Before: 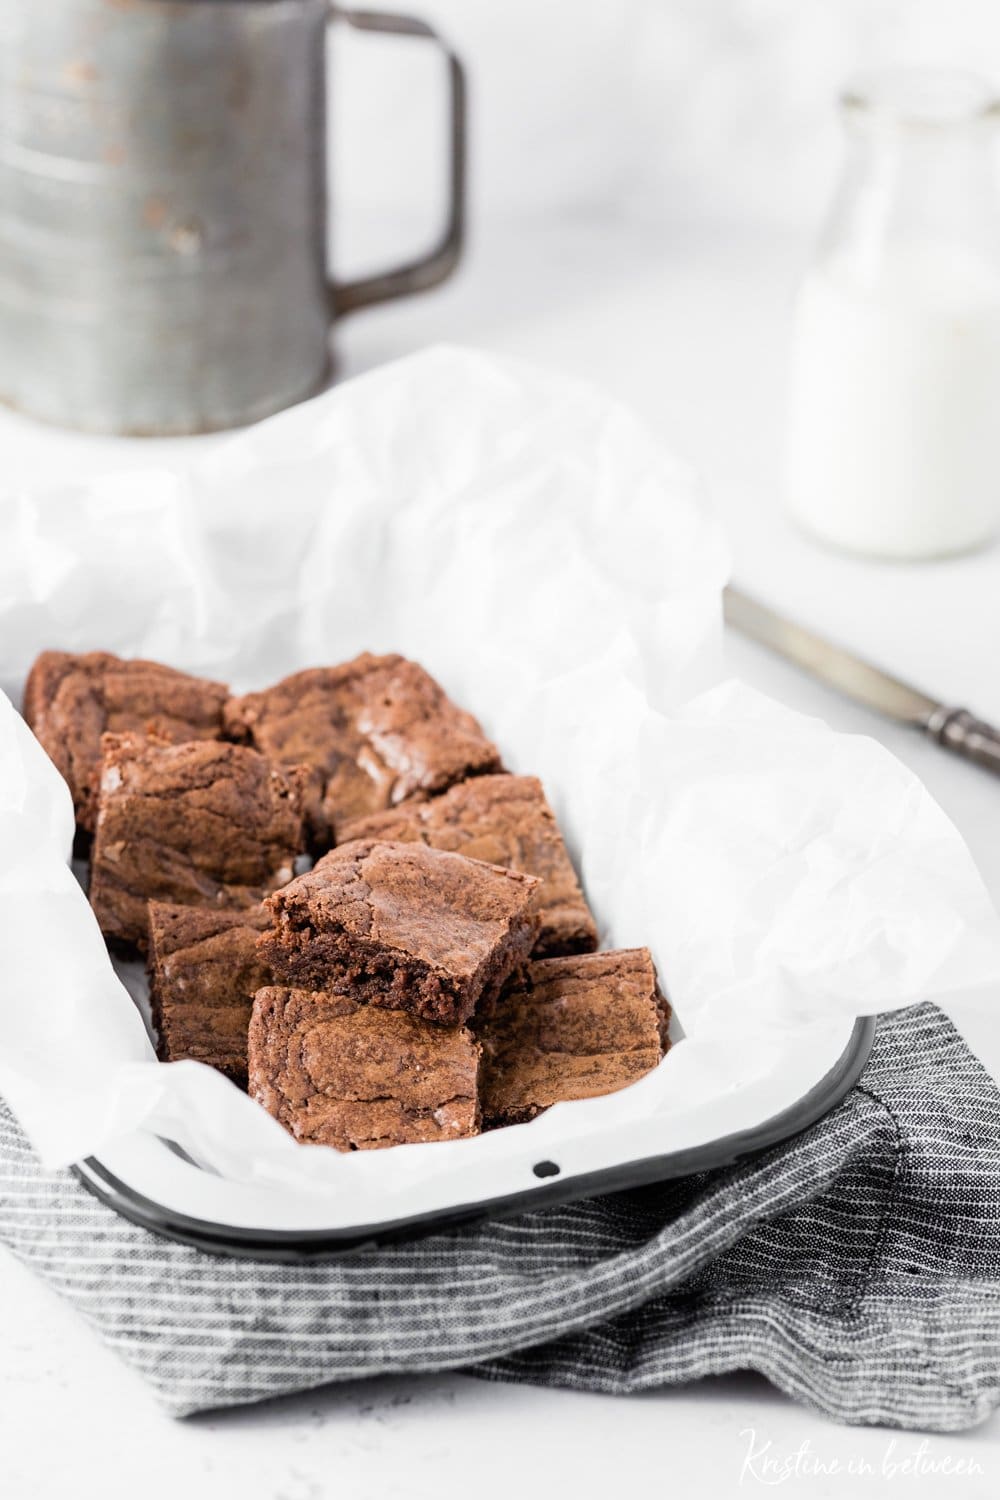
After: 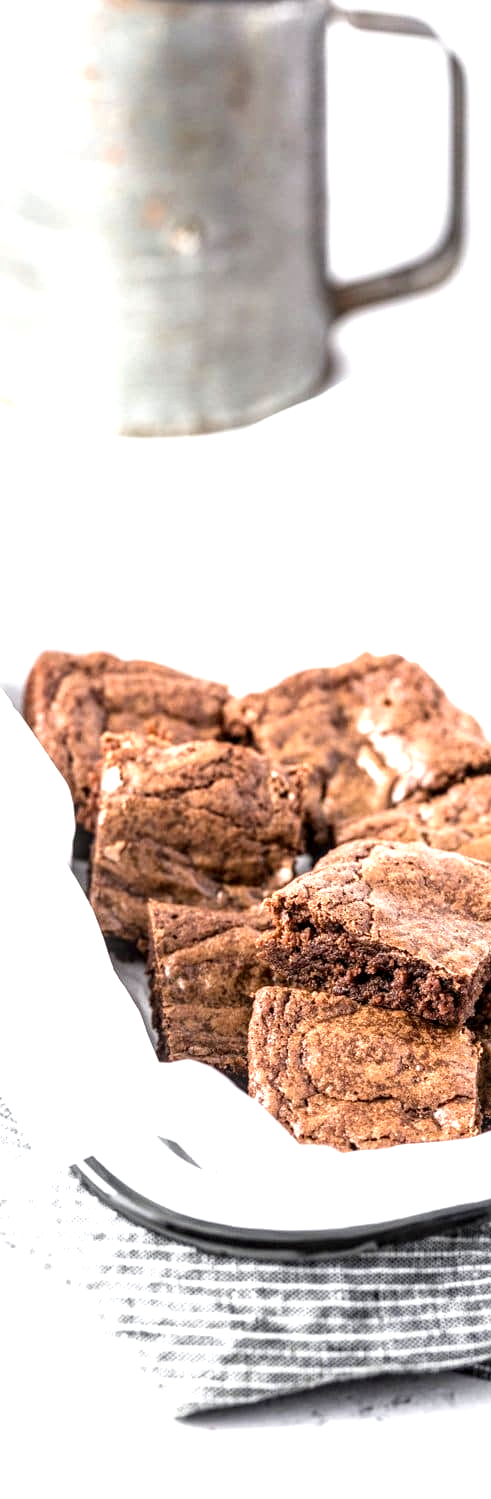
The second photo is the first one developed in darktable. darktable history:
local contrast: highlights 25%, detail 150%
exposure: black level correction 0, exposure 0.877 EV, compensate exposure bias true, compensate highlight preservation false
crop and rotate: left 0%, top 0%, right 50.845%
